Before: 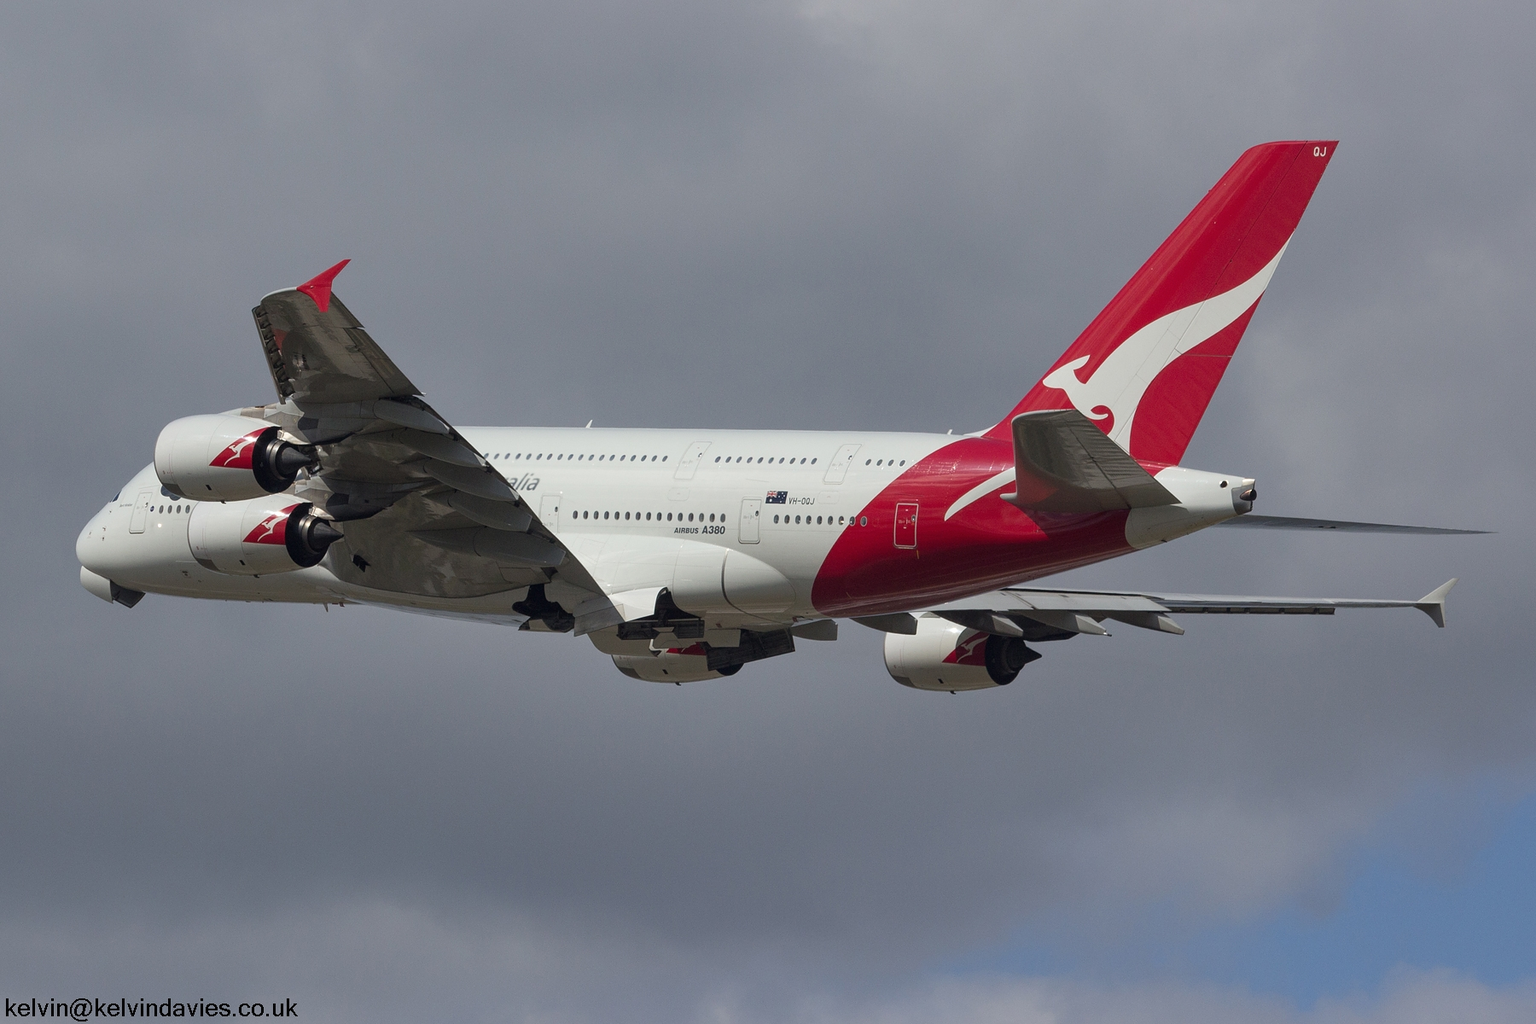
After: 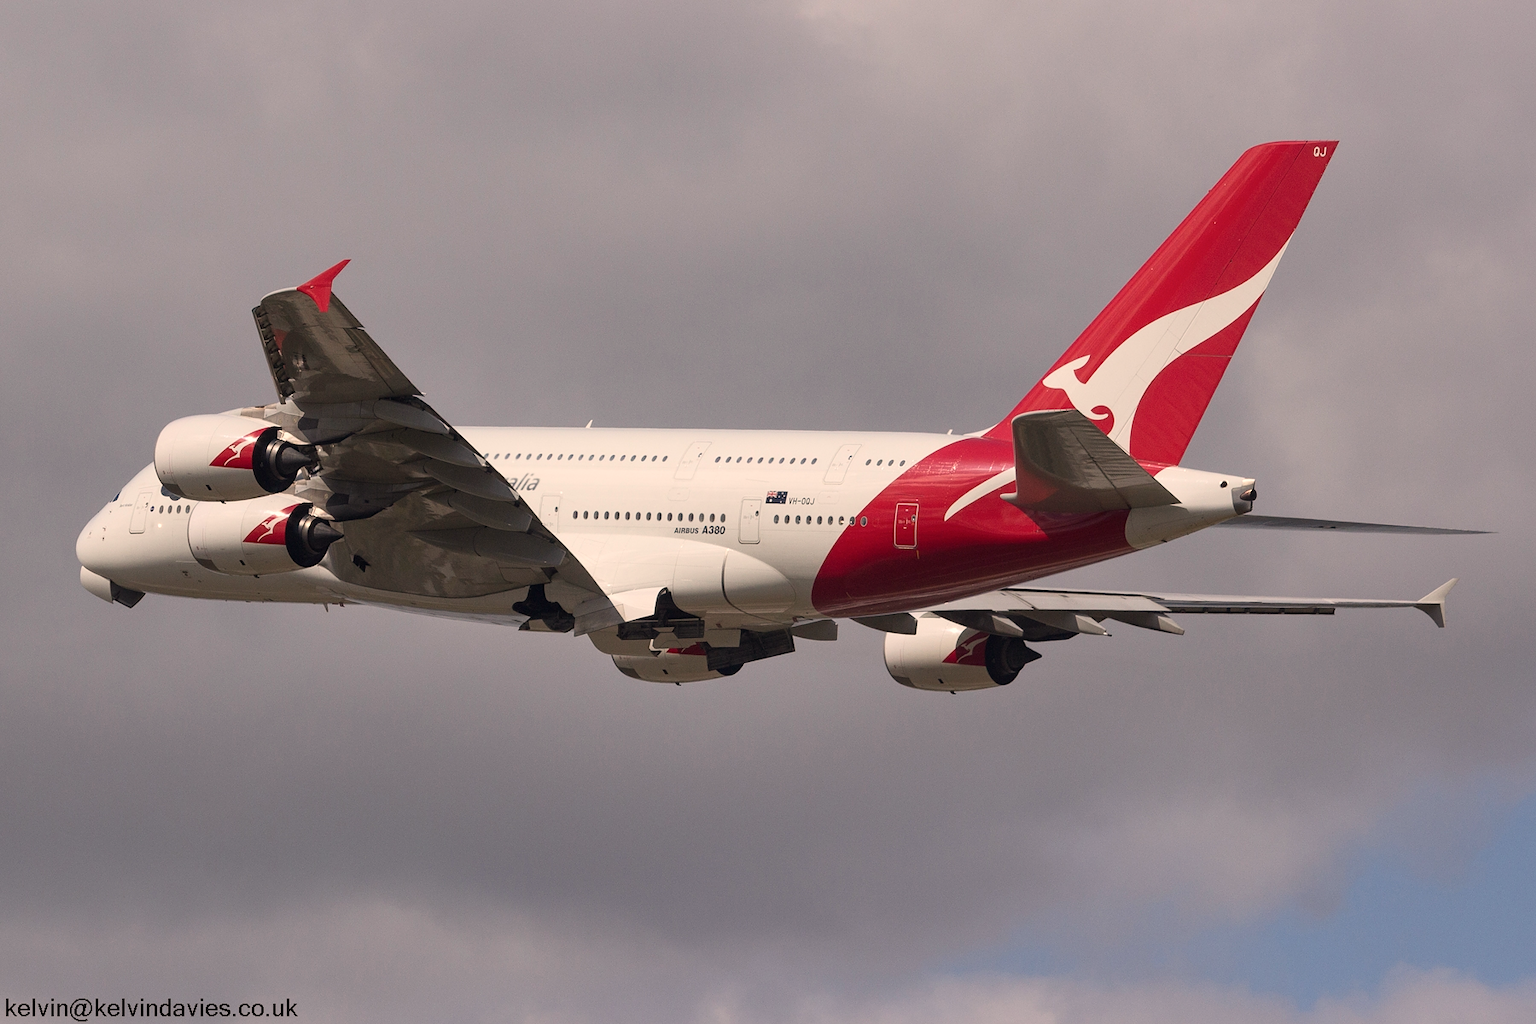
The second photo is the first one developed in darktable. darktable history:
contrast brightness saturation: contrast 0.15, brightness 0.05
white balance: red 1.127, blue 0.943
